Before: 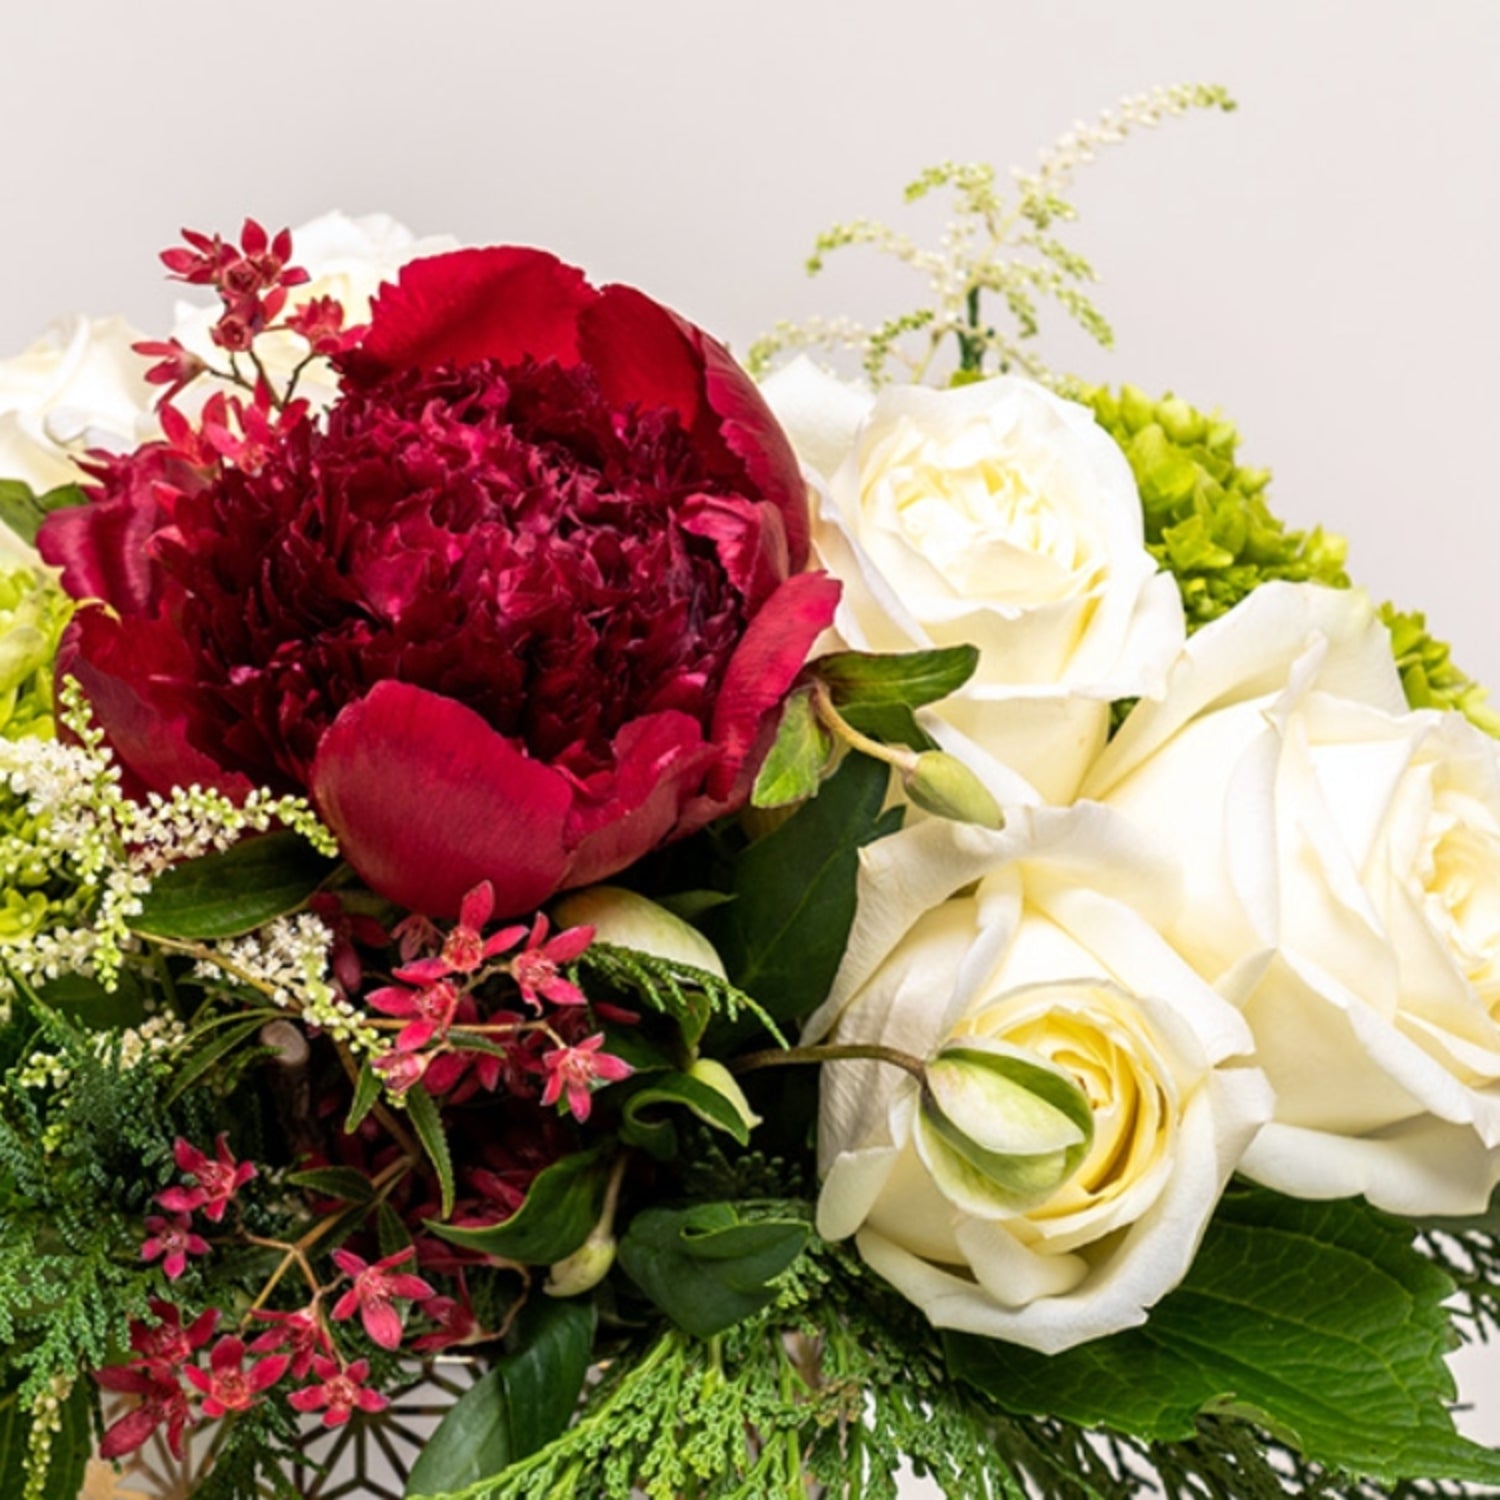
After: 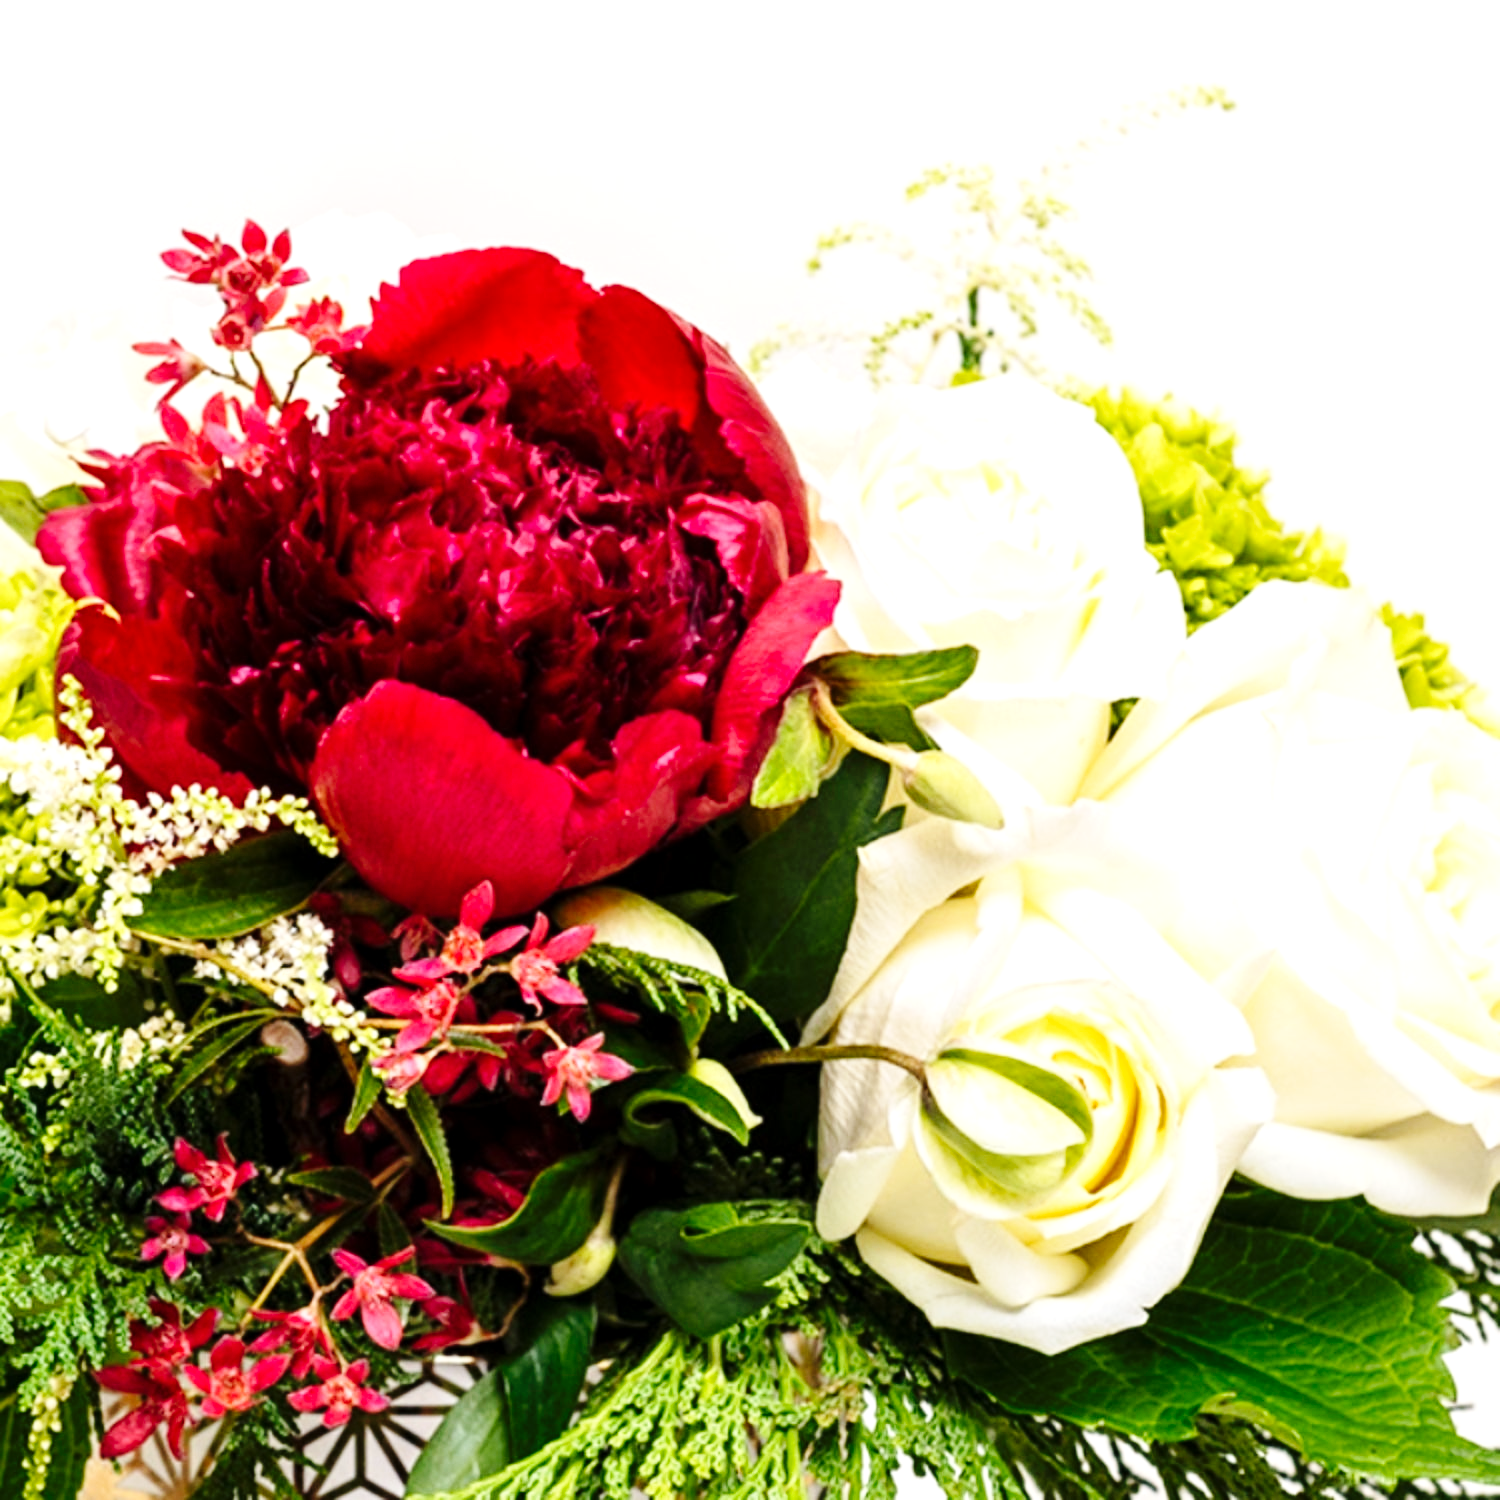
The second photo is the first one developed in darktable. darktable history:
base curve: curves: ch0 [(0, 0) (0.036, 0.025) (0.121, 0.166) (0.206, 0.329) (0.605, 0.79) (1, 1)], preserve colors none
exposure: black level correction 0.001, exposure 0.499 EV, compensate exposure bias true, compensate highlight preservation false
